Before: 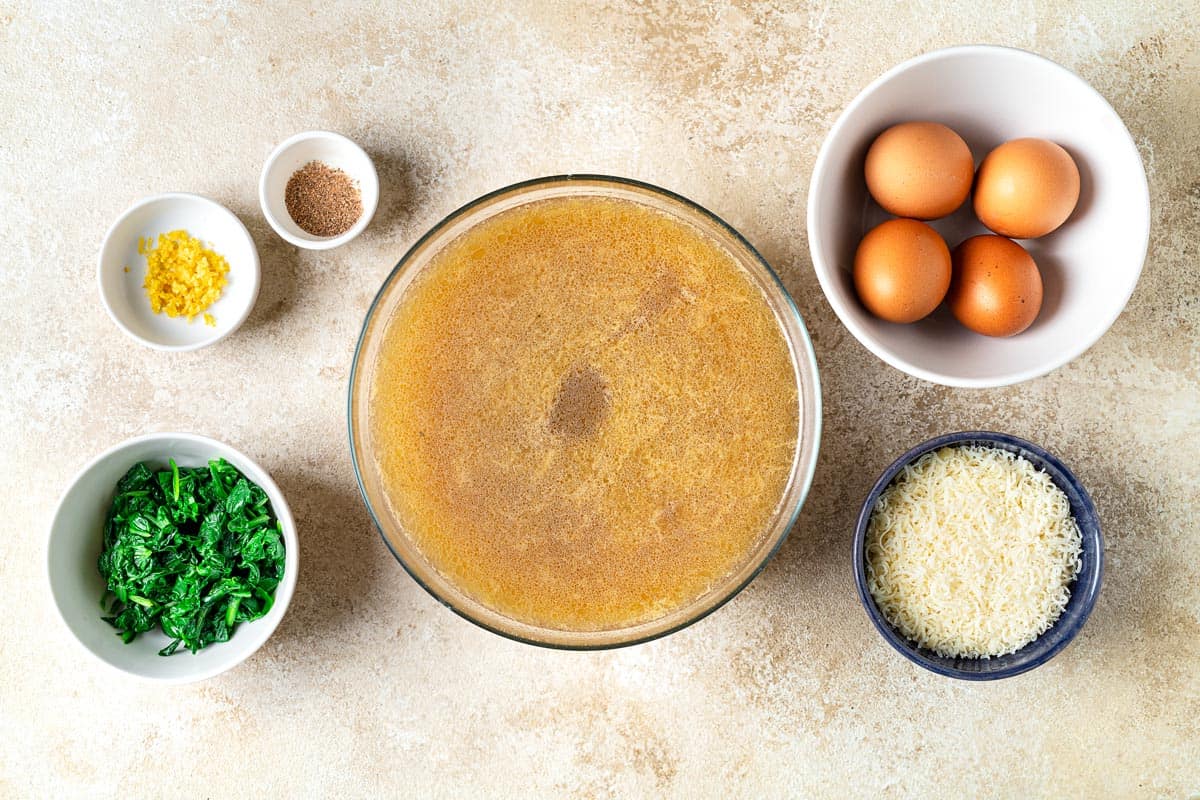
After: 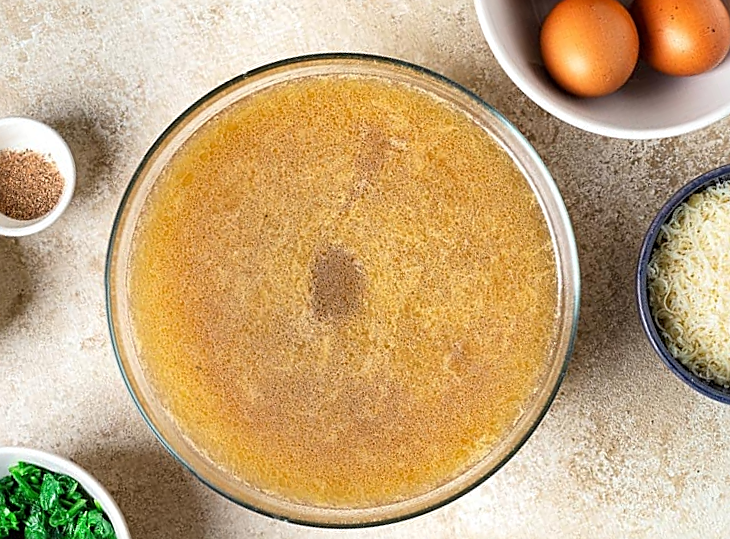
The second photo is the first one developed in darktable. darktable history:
crop and rotate: angle 20.78°, left 6.911%, right 3.796%, bottom 1.073%
sharpen: on, module defaults
